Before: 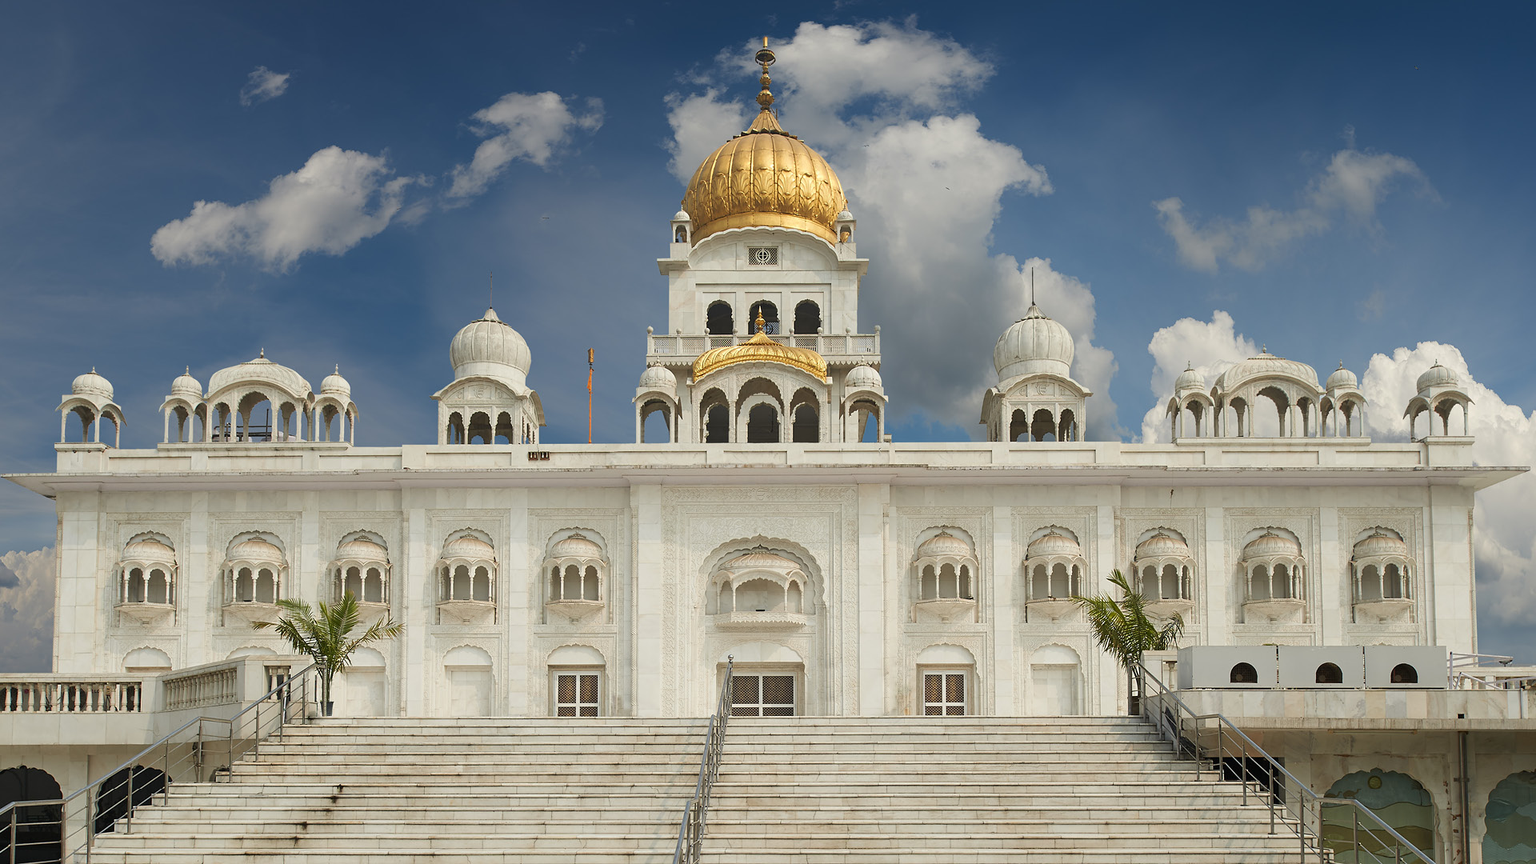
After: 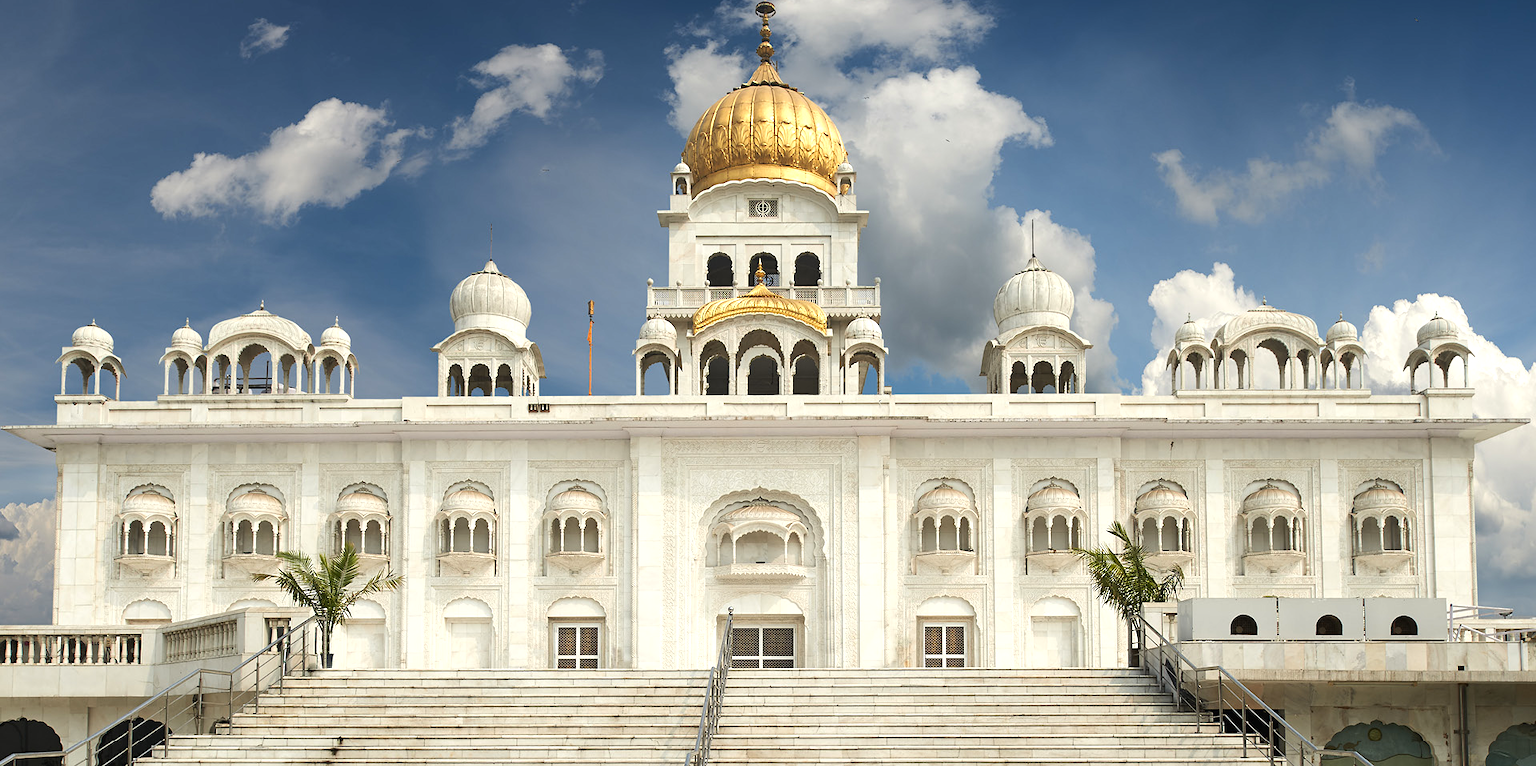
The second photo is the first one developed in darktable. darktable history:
tone equalizer: -8 EV -0.417 EV, -7 EV -0.389 EV, -6 EV -0.333 EV, -5 EV -0.222 EV, -3 EV 0.222 EV, -2 EV 0.333 EV, -1 EV 0.389 EV, +0 EV 0.417 EV, edges refinement/feathering 500, mask exposure compensation -1.57 EV, preserve details no
exposure: exposure 0.217 EV, compensate highlight preservation false
crop and rotate: top 5.609%, bottom 5.609%
